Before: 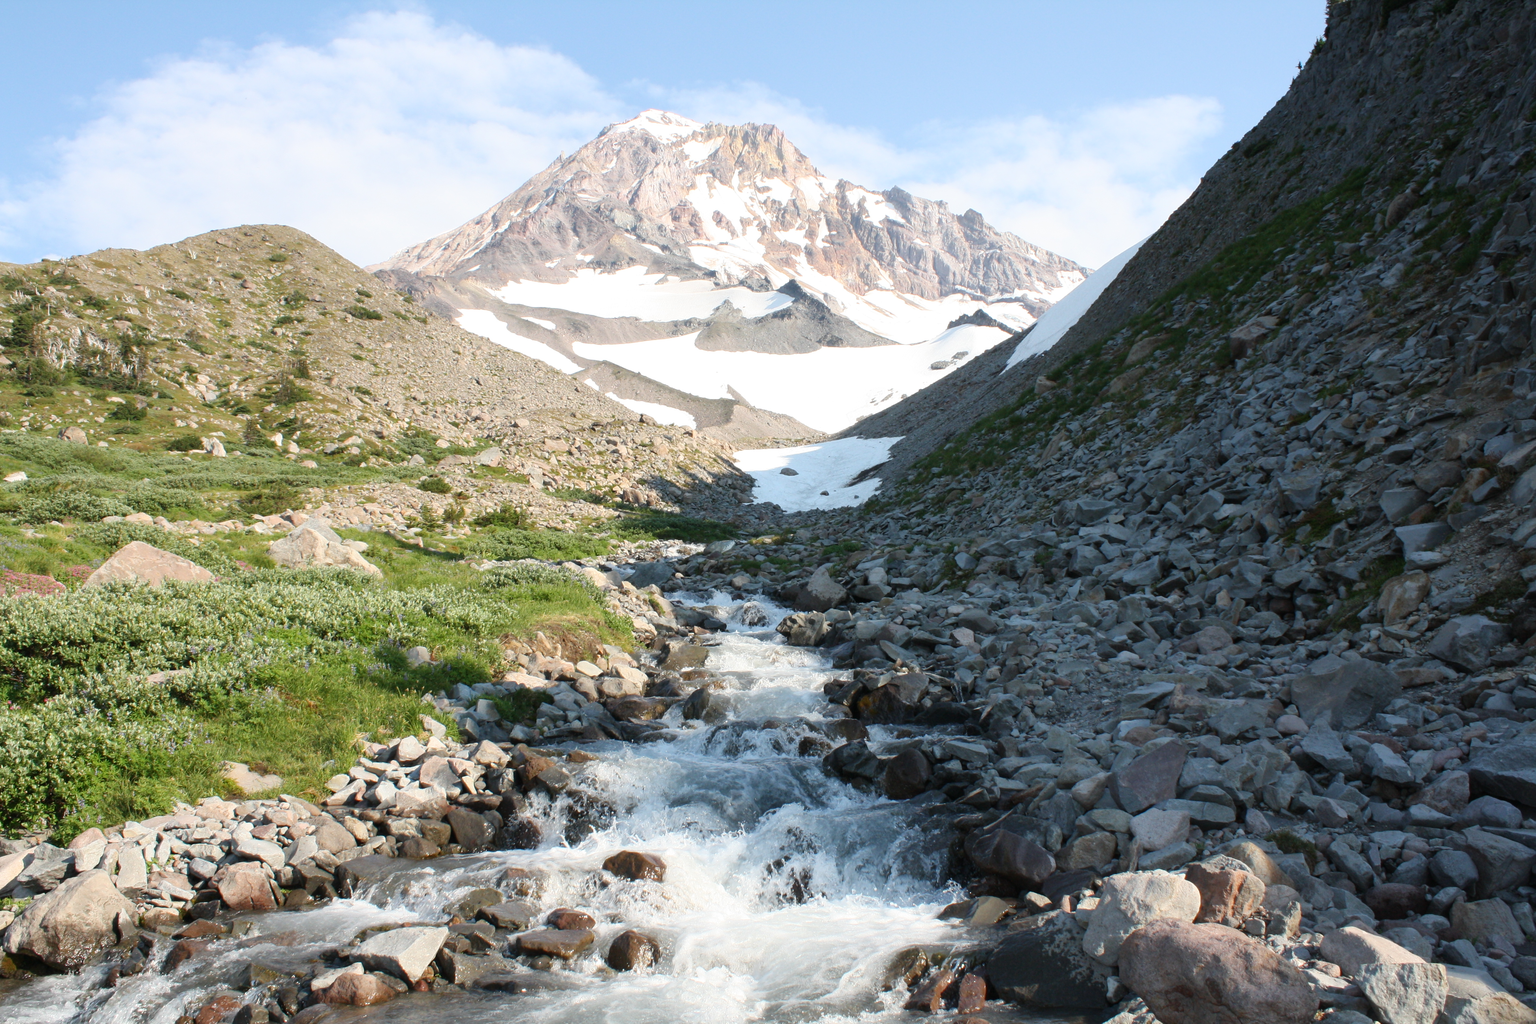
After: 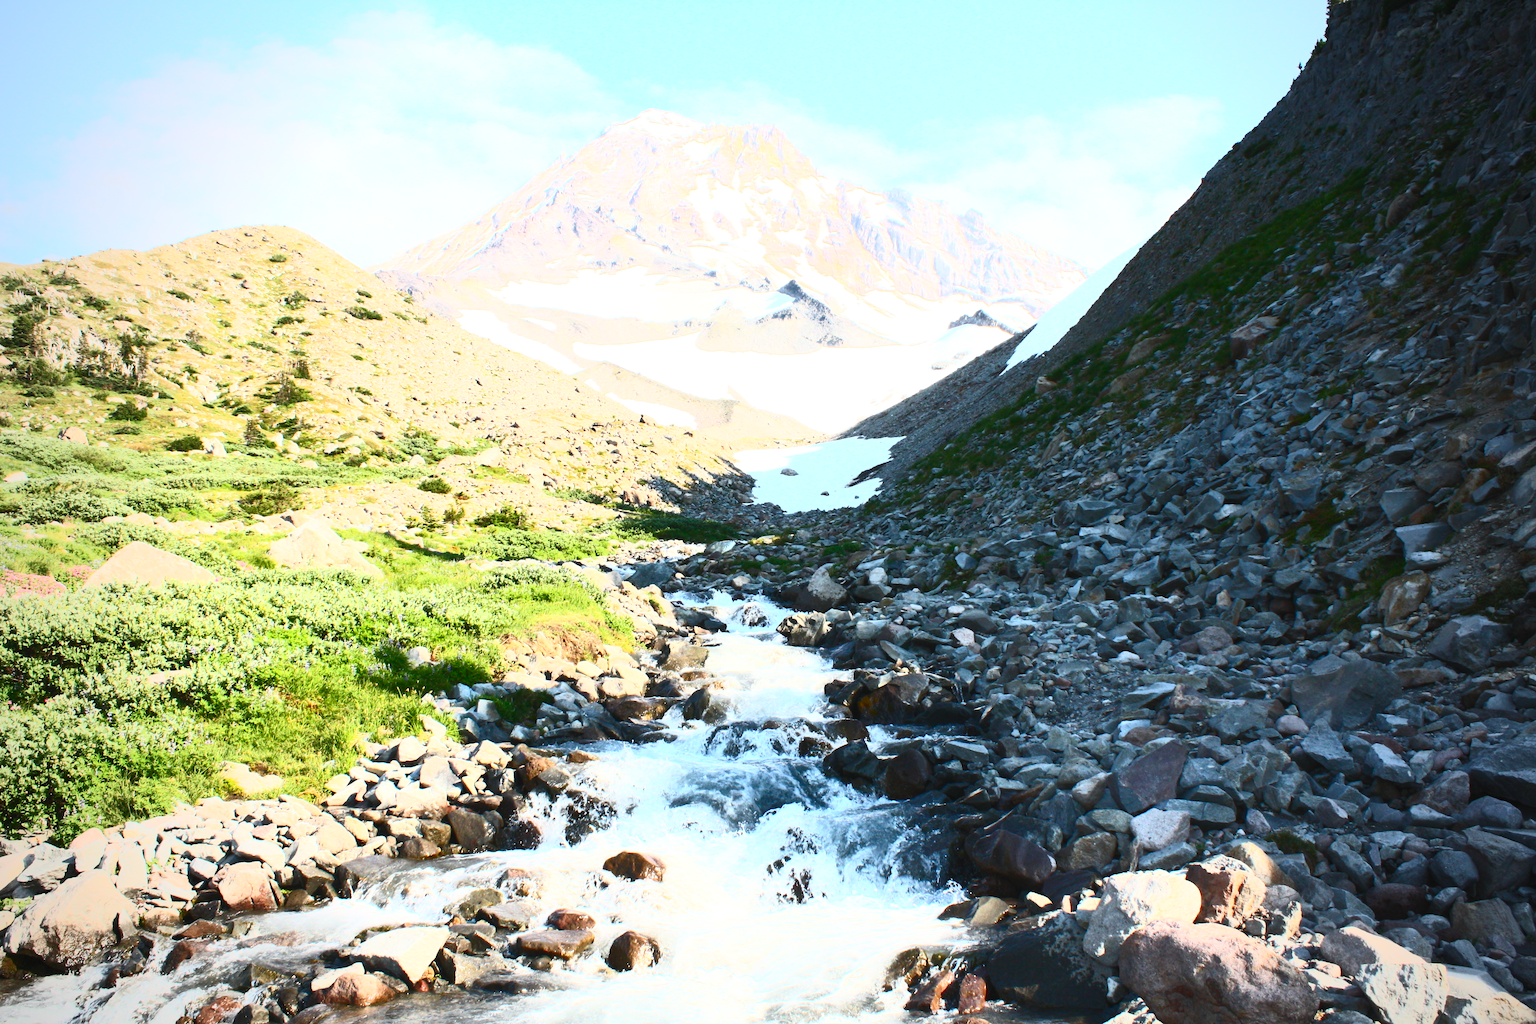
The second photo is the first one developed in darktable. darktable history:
contrast brightness saturation: contrast 0.811, brightness 0.587, saturation 0.589
vignetting: fall-off start 73.9%, brightness -0.4, saturation -0.302
